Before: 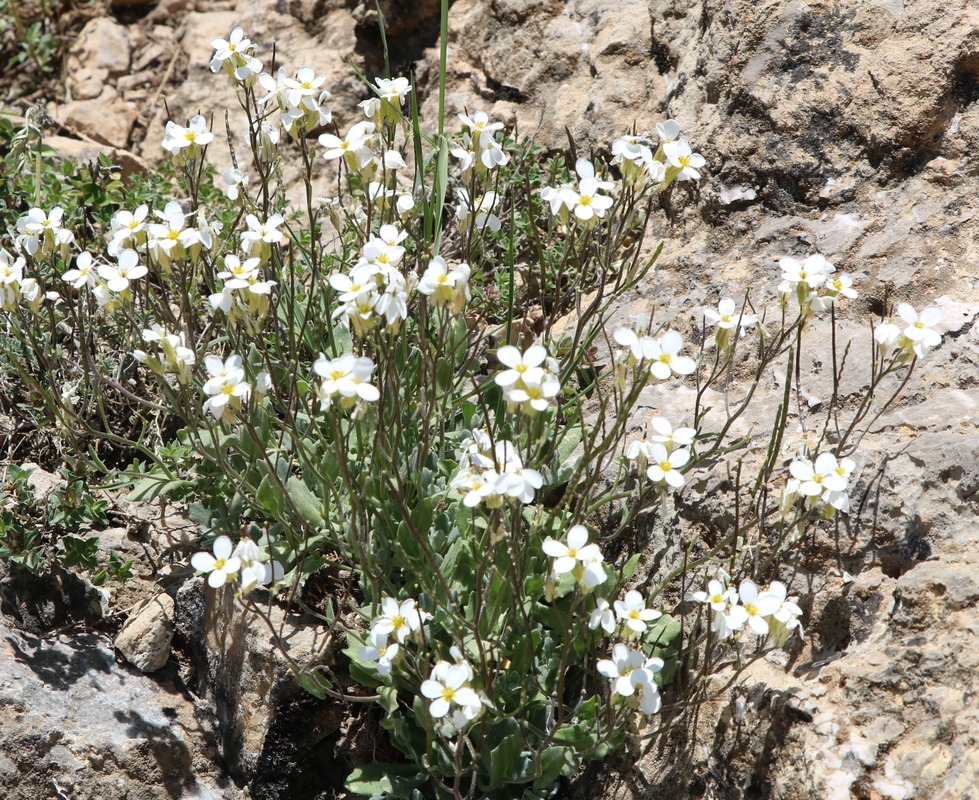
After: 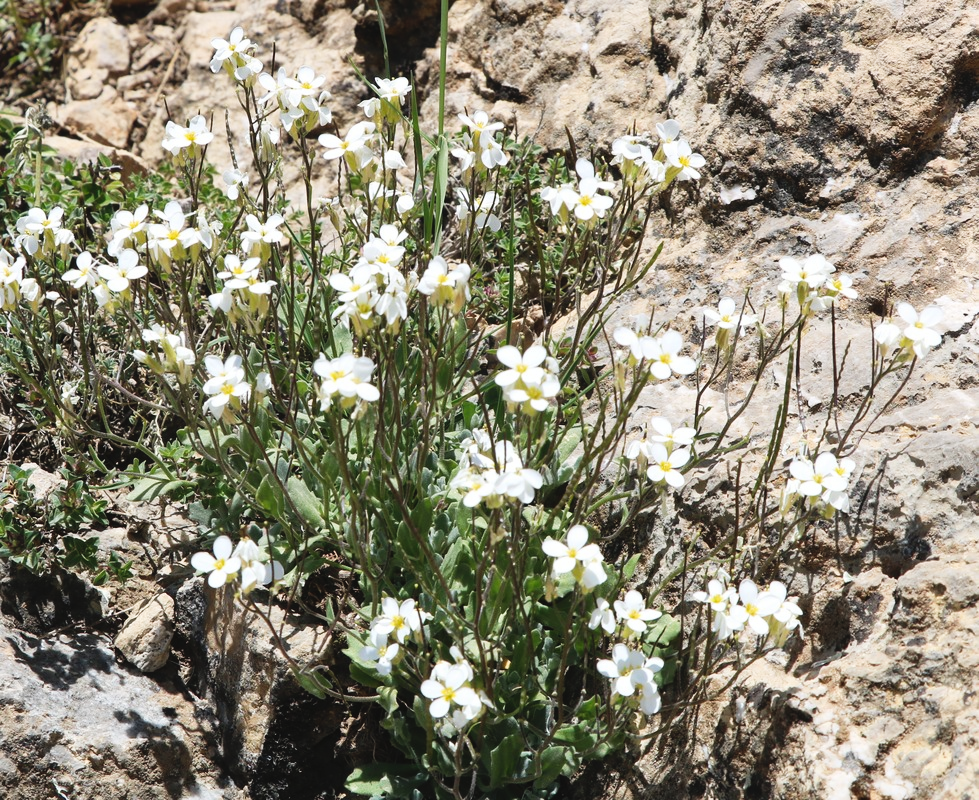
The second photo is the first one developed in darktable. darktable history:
tone curve: curves: ch0 [(0, 0.036) (0.119, 0.115) (0.461, 0.479) (0.715, 0.767) (0.817, 0.865) (1, 0.998)]; ch1 [(0, 0) (0.377, 0.416) (0.44, 0.478) (0.487, 0.498) (0.514, 0.525) (0.538, 0.552) (0.67, 0.688) (1, 1)]; ch2 [(0, 0) (0.38, 0.405) (0.463, 0.445) (0.492, 0.486) (0.524, 0.541) (0.578, 0.59) (0.653, 0.658) (1, 1)], preserve colors none
